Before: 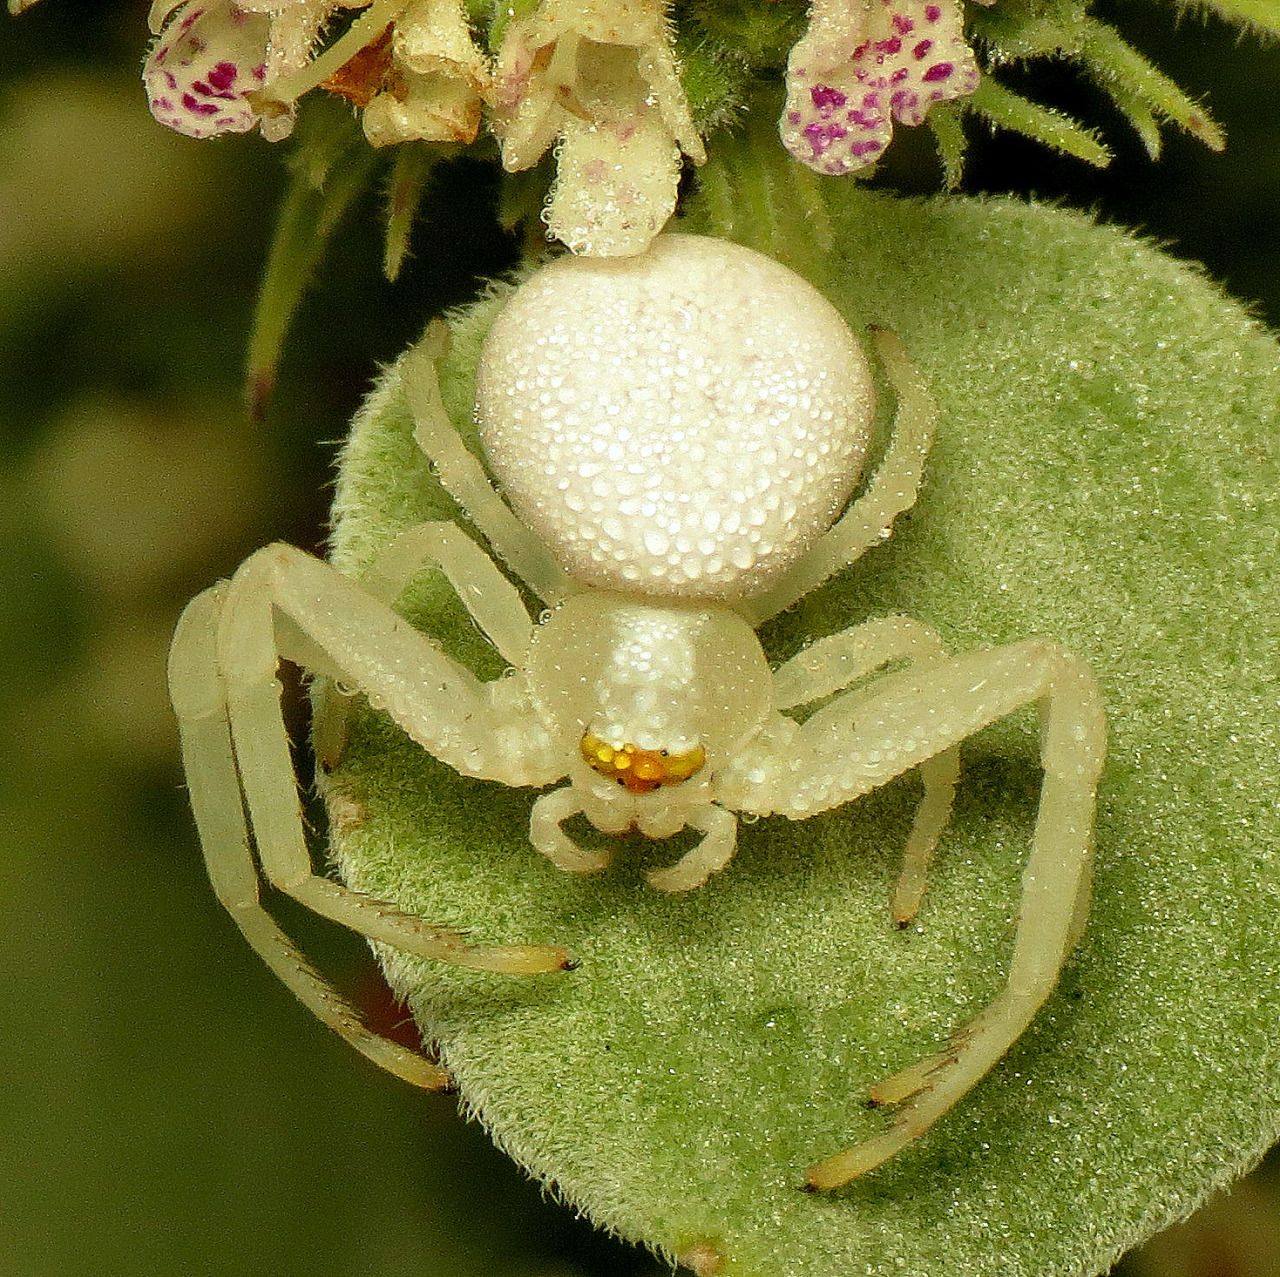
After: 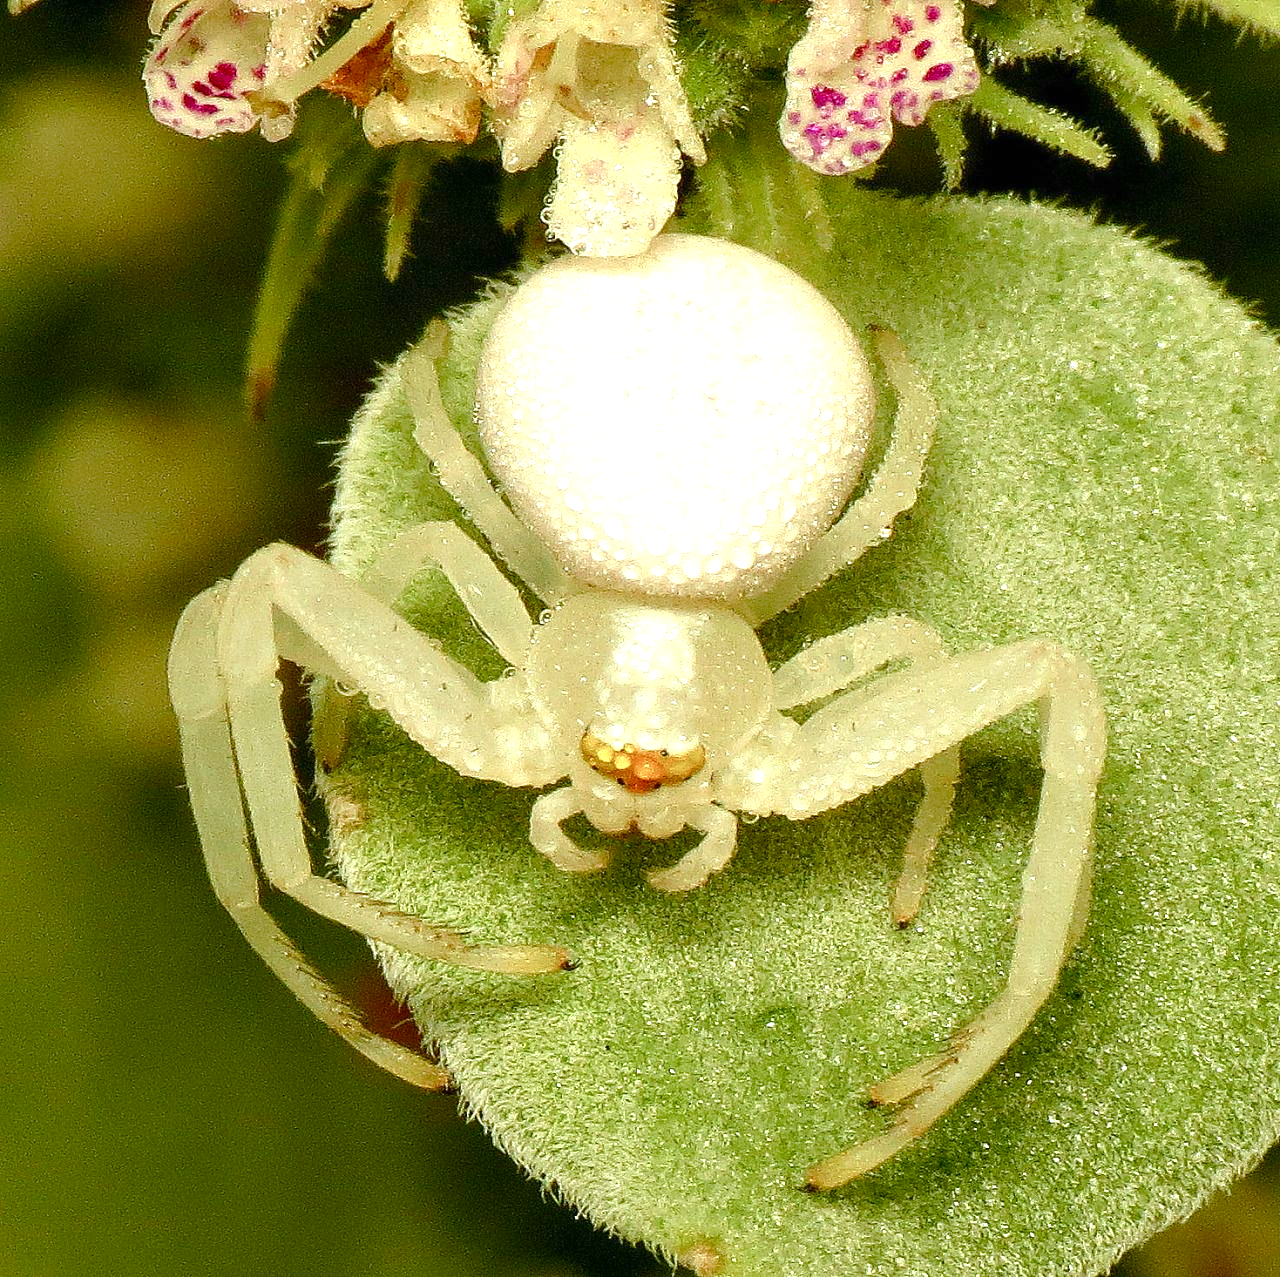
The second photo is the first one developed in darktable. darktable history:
exposure: black level correction 0, exposure 0.699 EV, compensate highlight preservation false
color balance rgb: power › hue 329.62°, perceptual saturation grading › global saturation 25.038%, perceptual saturation grading › highlights -50.357%, perceptual saturation grading › shadows 30.591%, global vibrance 20%
